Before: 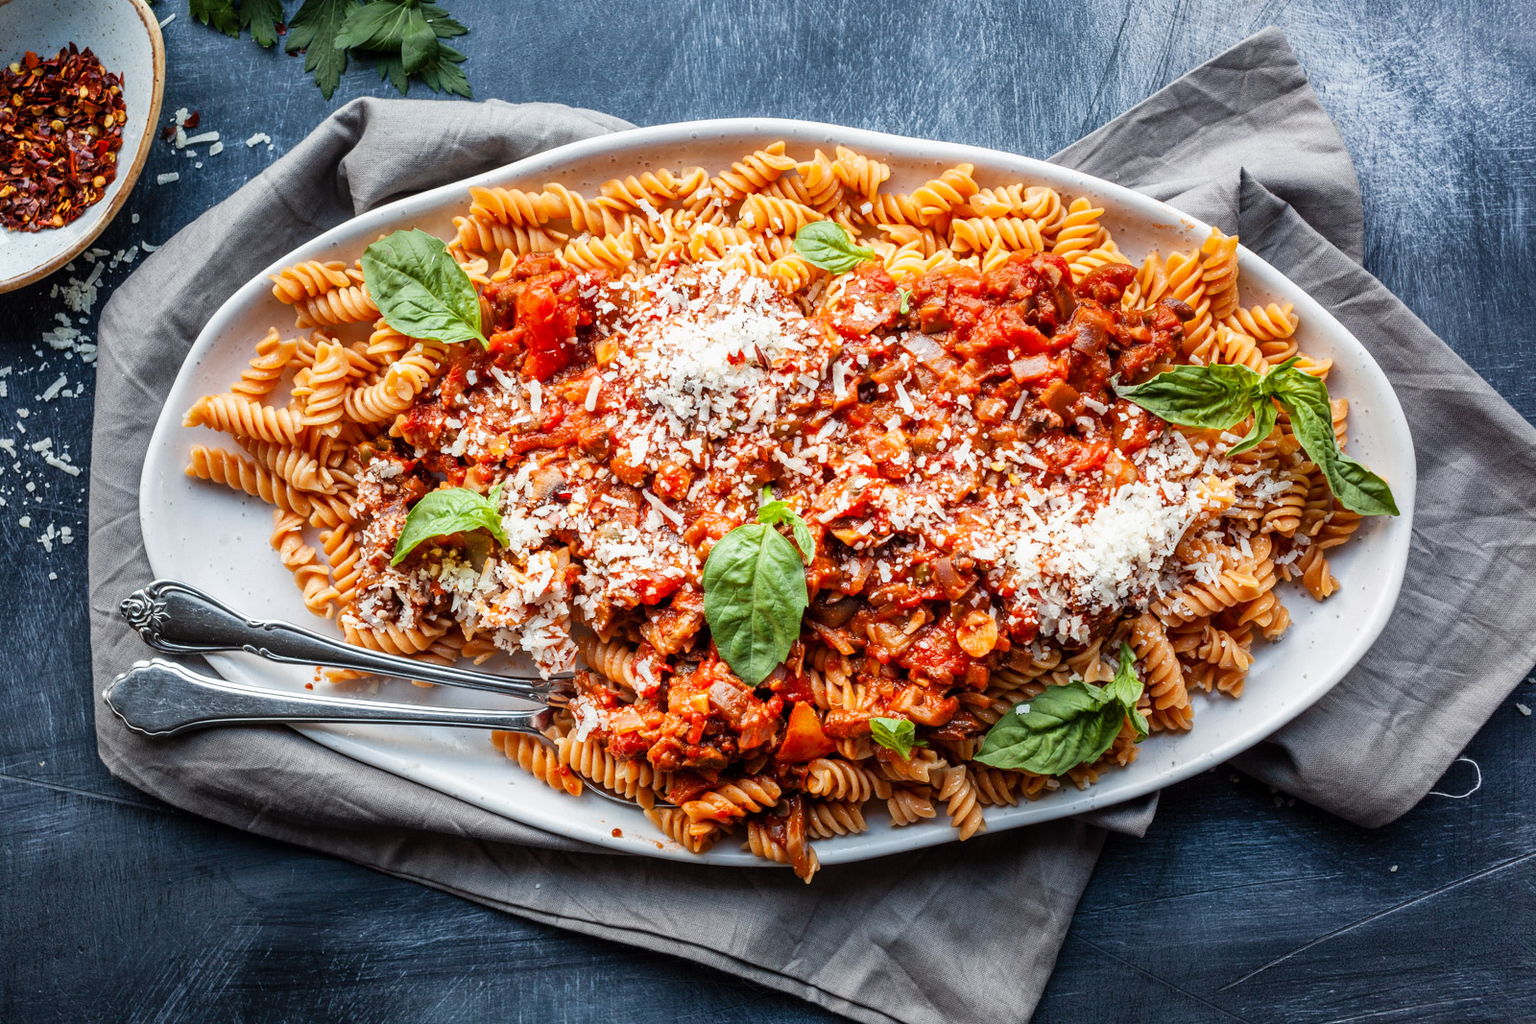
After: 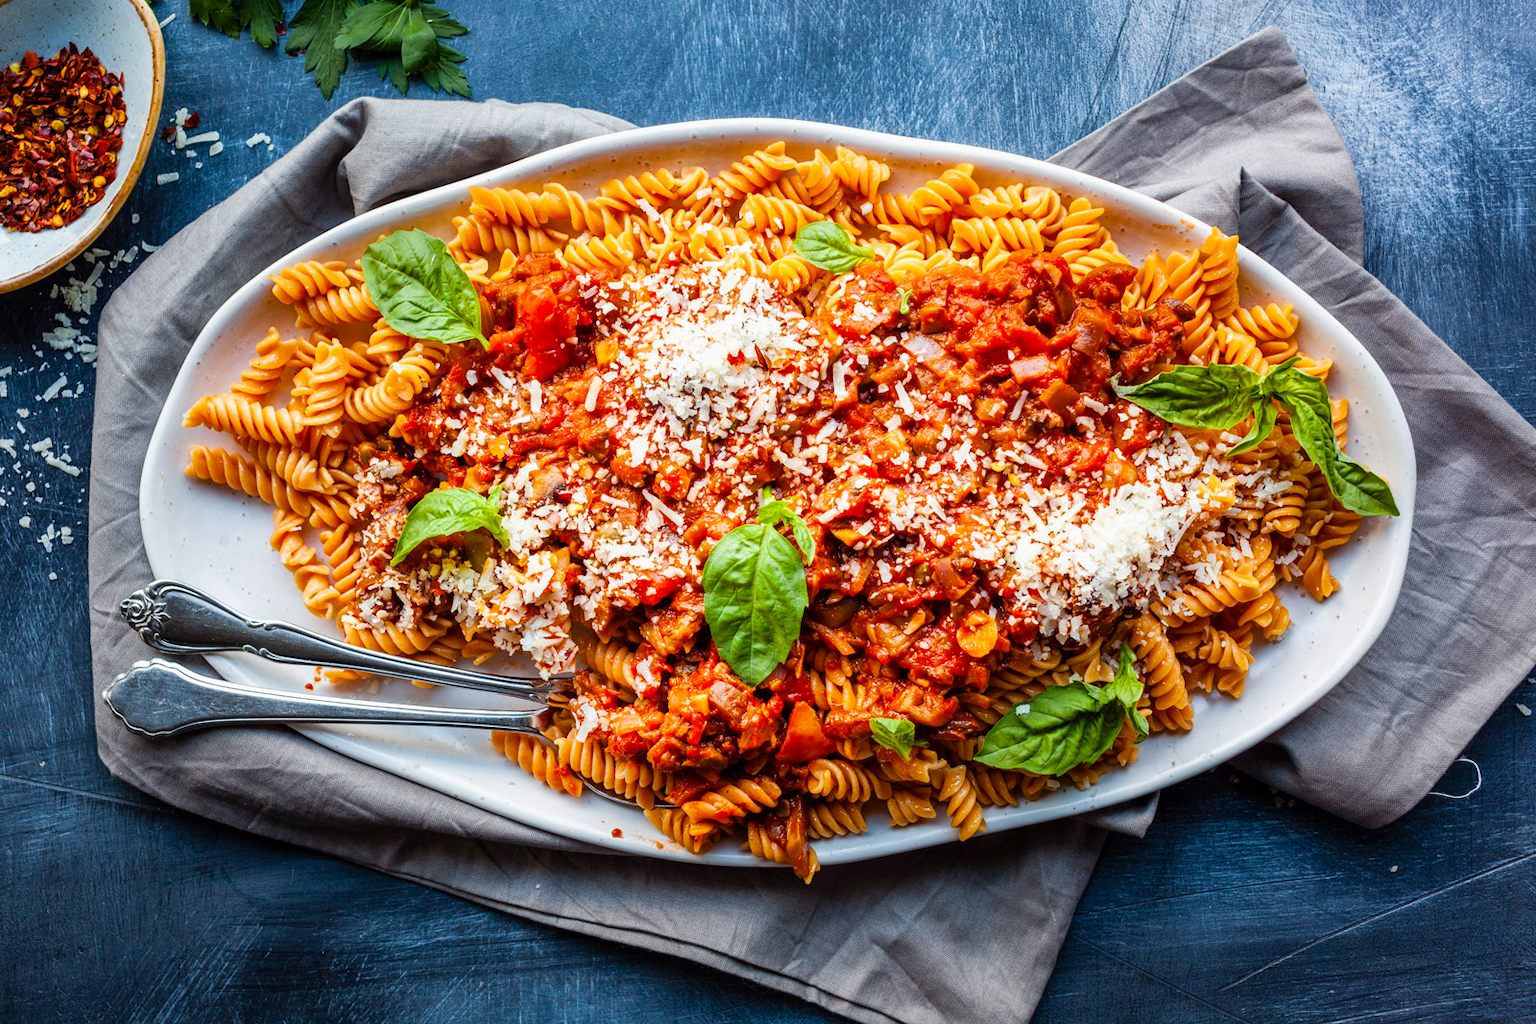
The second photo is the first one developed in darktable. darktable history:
color balance rgb: linear chroma grading › shadows 9.719%, linear chroma grading › highlights 10.192%, linear chroma grading › global chroma 14.754%, linear chroma grading › mid-tones 14.872%, perceptual saturation grading › global saturation 10.56%, global vibrance 20%
